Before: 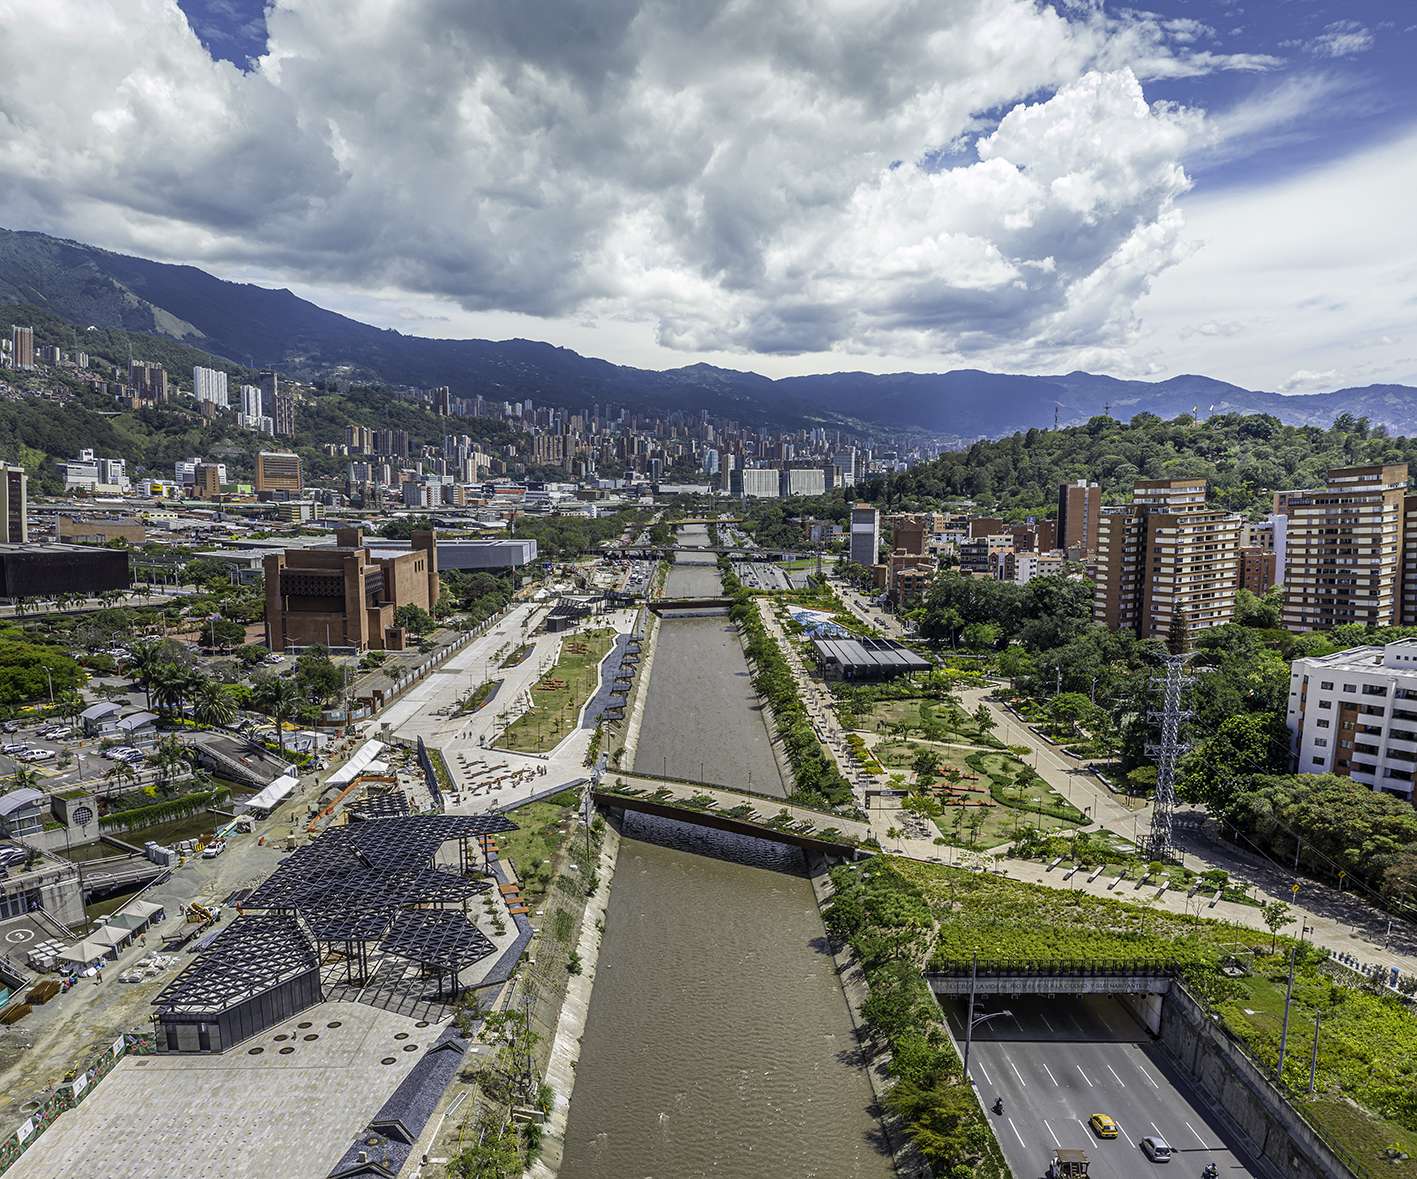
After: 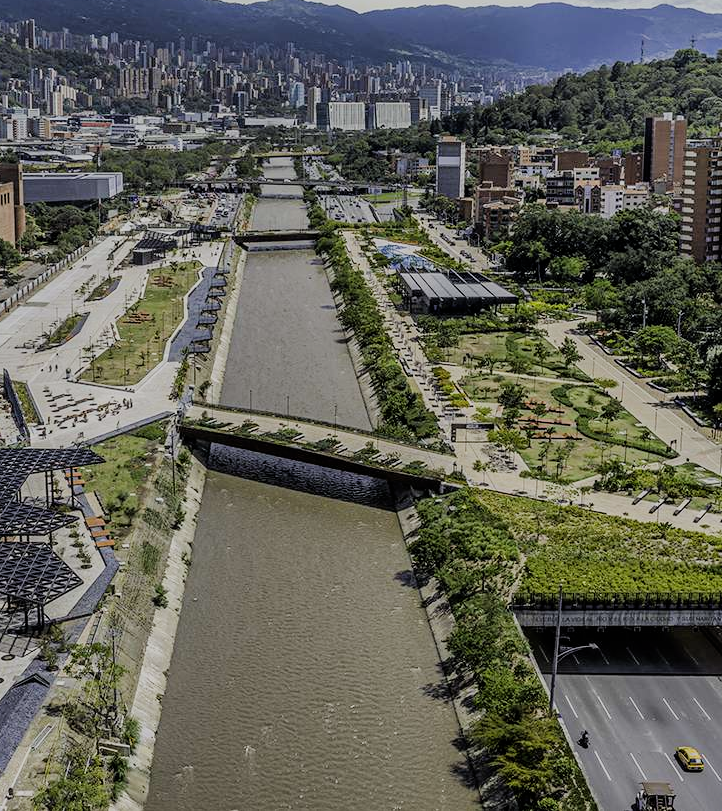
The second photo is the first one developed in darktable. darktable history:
crop and rotate: left 29.237%, top 31.152%, right 19.807%
filmic rgb: black relative exposure -7.15 EV, white relative exposure 5.36 EV, hardness 3.02
